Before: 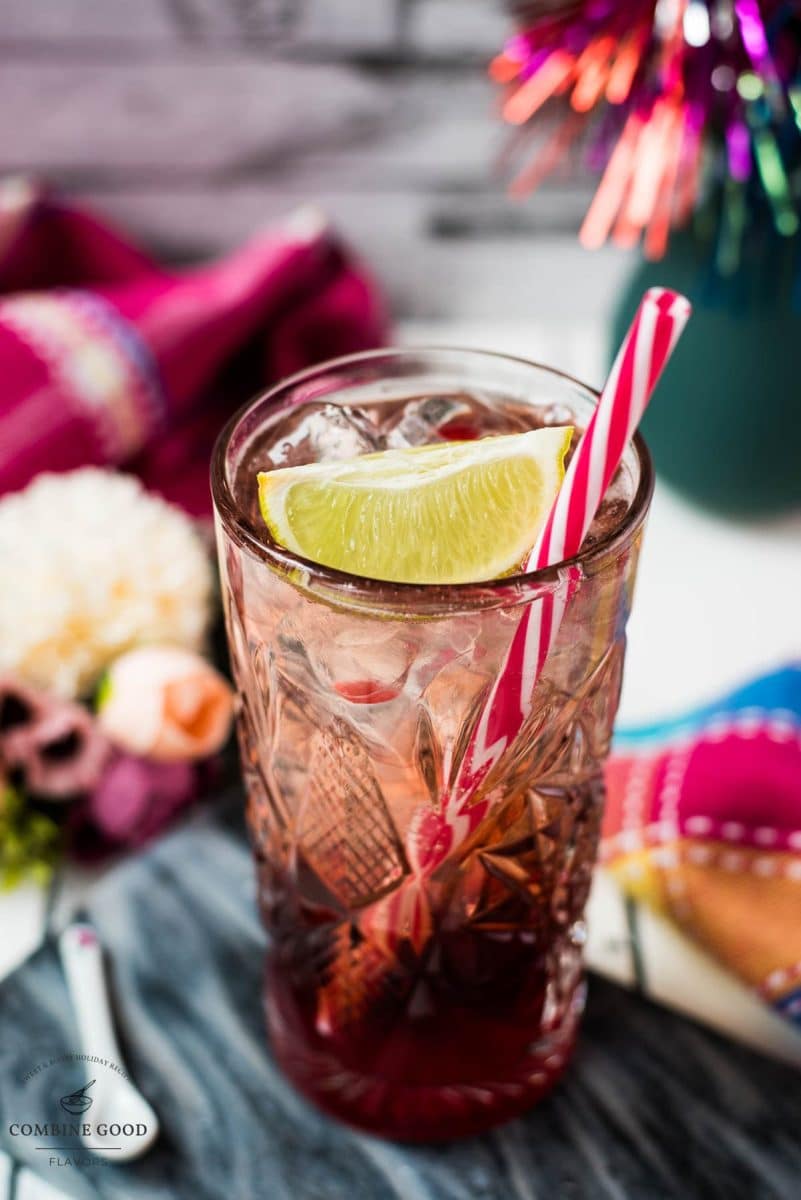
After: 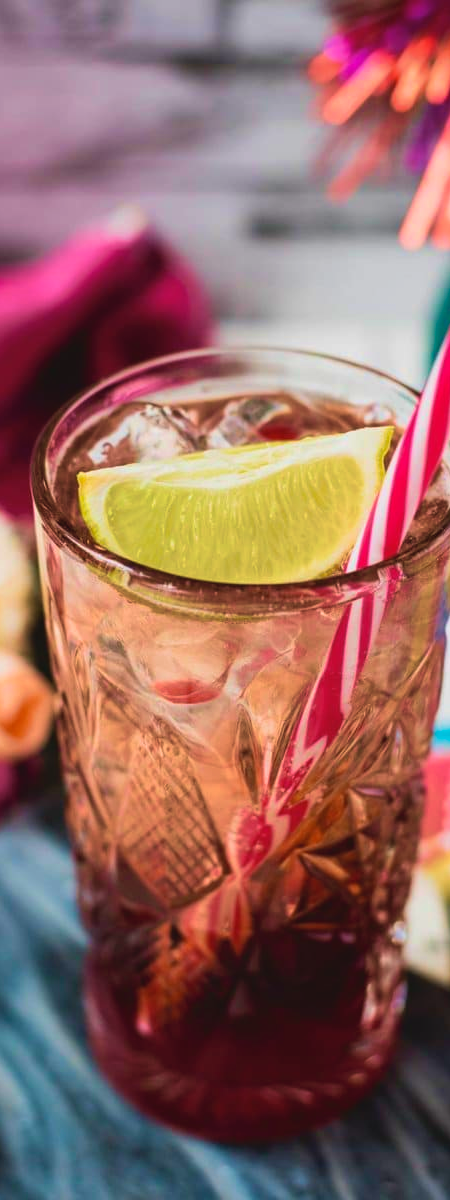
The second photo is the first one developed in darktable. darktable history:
contrast brightness saturation: contrast -0.11
crop and rotate: left 22.516%, right 21.234%
velvia: strength 75%
